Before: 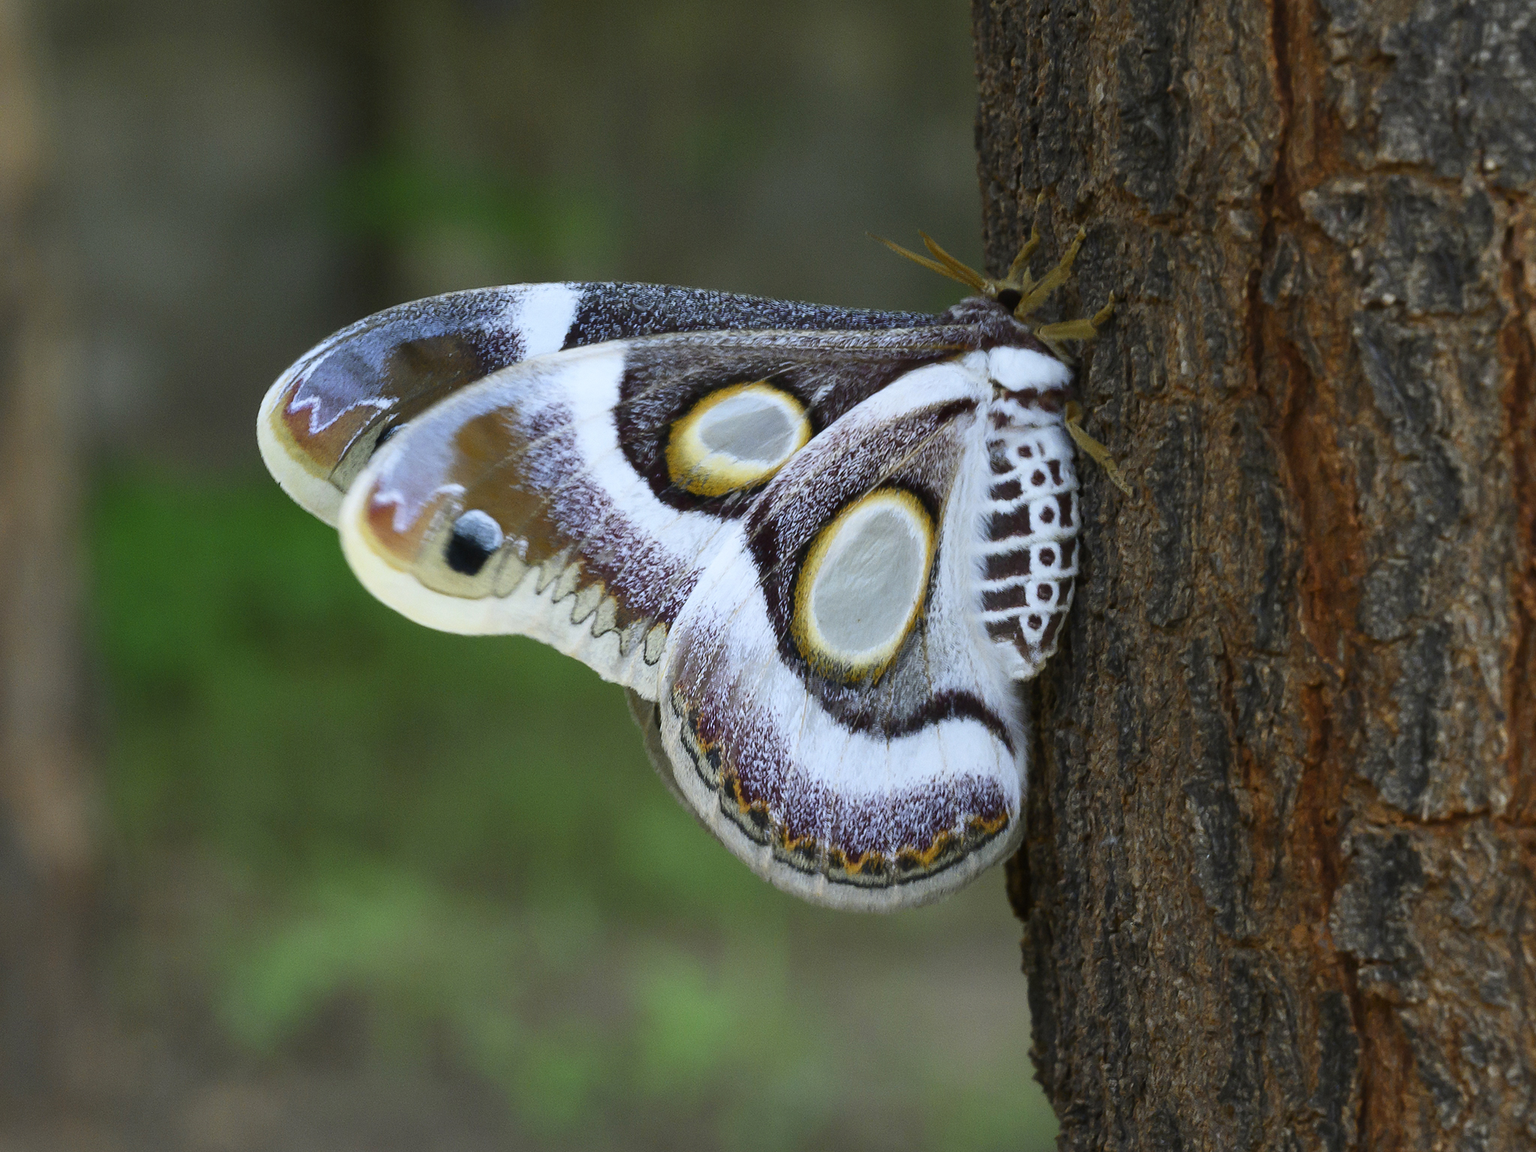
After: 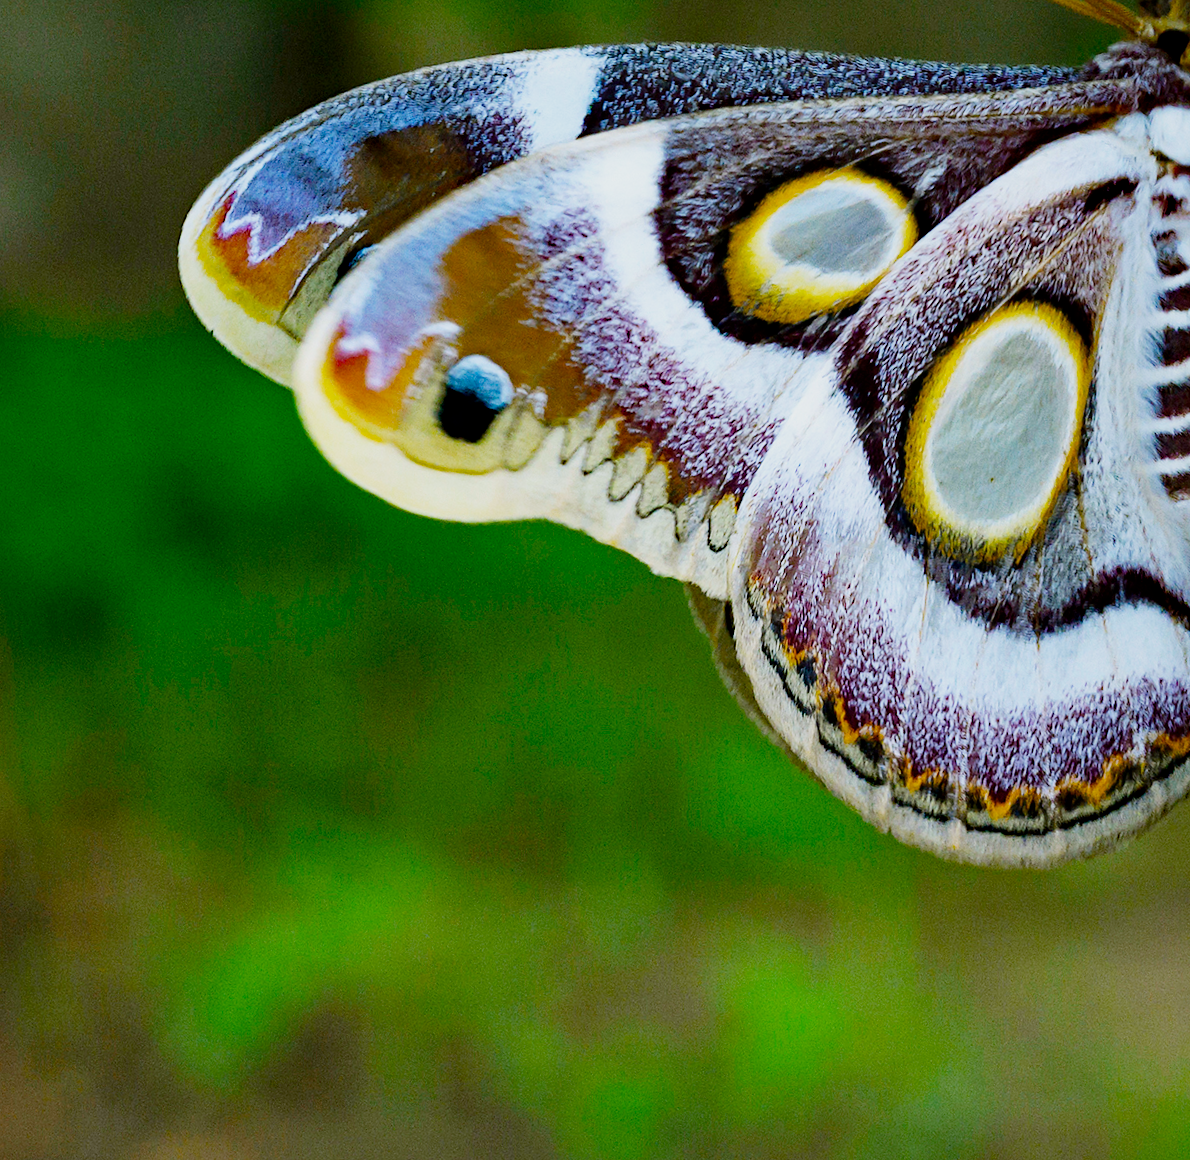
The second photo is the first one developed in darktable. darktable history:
crop: left 8.966%, top 23.852%, right 34.699%, bottom 4.703%
haze removal: strength 0.5, distance 0.43, compatibility mode true, adaptive false
exposure: black level correction -0.002, exposure 1.115 EV, compensate highlight preservation false
local contrast: mode bilateral grid, contrast 20, coarseness 50, detail 120%, midtone range 0.2
filmic rgb: middle gray luminance 29%, black relative exposure -10.3 EV, white relative exposure 5.5 EV, threshold 6 EV, target black luminance 0%, hardness 3.95, latitude 2.04%, contrast 1.132, highlights saturation mix 5%, shadows ↔ highlights balance 15.11%, preserve chrominance no, color science v3 (2019), use custom middle-gray values true, iterations of high-quality reconstruction 0, enable highlight reconstruction true
color balance rgb: perceptual saturation grading › global saturation 30%, global vibrance 20%
rotate and perspective: rotation -2.56°, automatic cropping off
